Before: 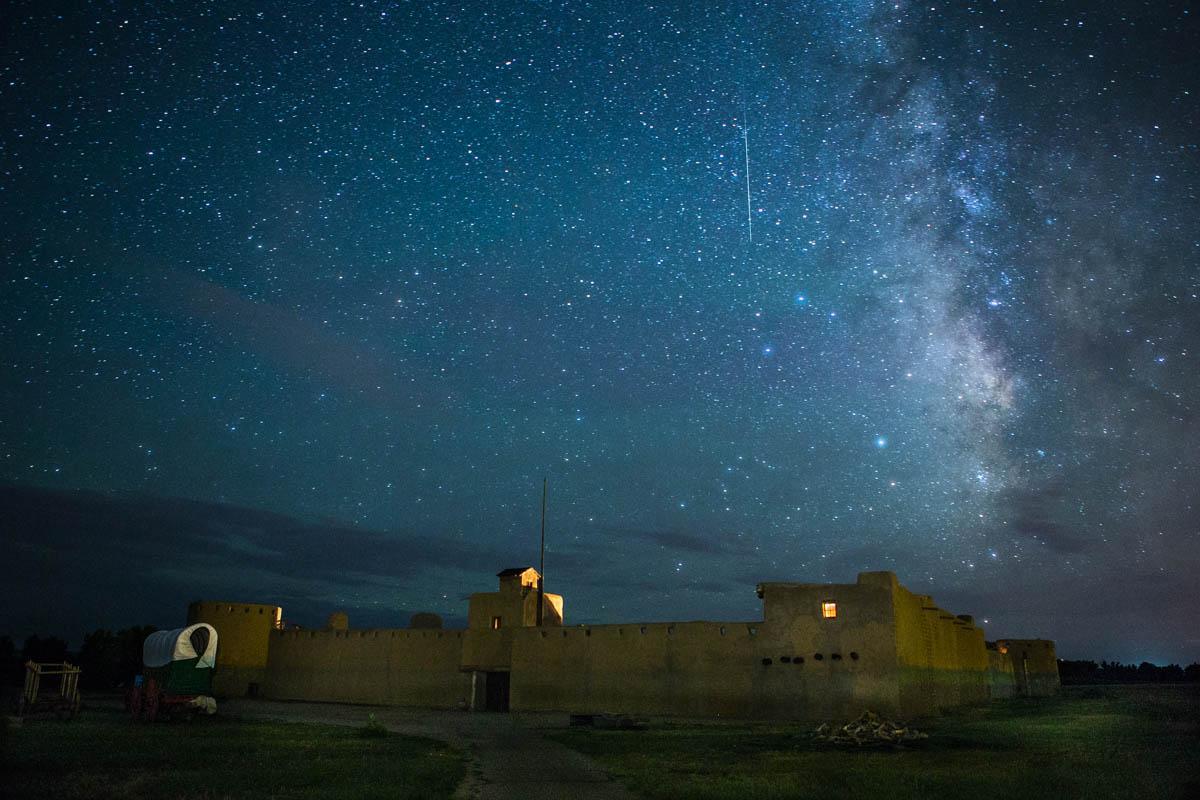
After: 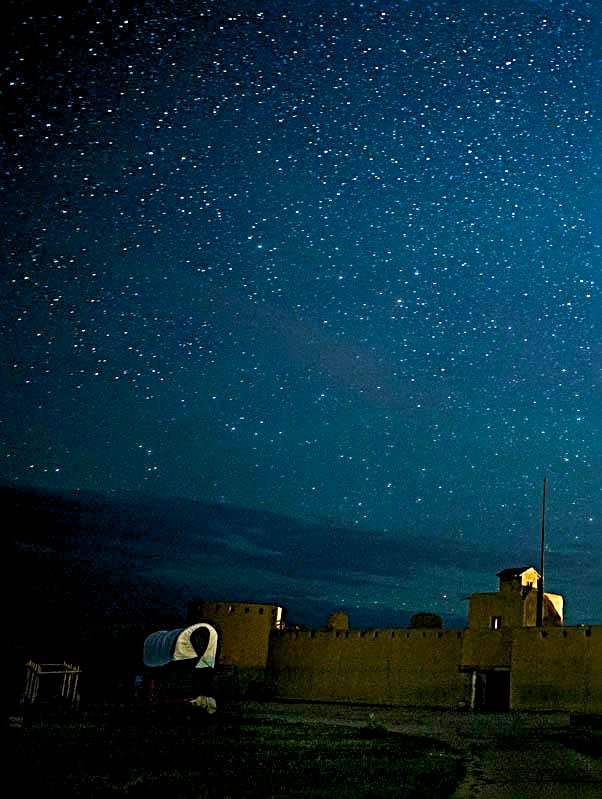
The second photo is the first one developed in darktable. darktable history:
sharpen: radius 3.716, amount 0.923
crop and rotate: left 0.004%, top 0%, right 49.748%
contrast brightness saturation: contrast 0.096, brightness 0.028, saturation 0.085
color balance rgb: global offset › luminance -0.854%, perceptual saturation grading › global saturation 10.499%, contrast -9.865%
velvia: on, module defaults
